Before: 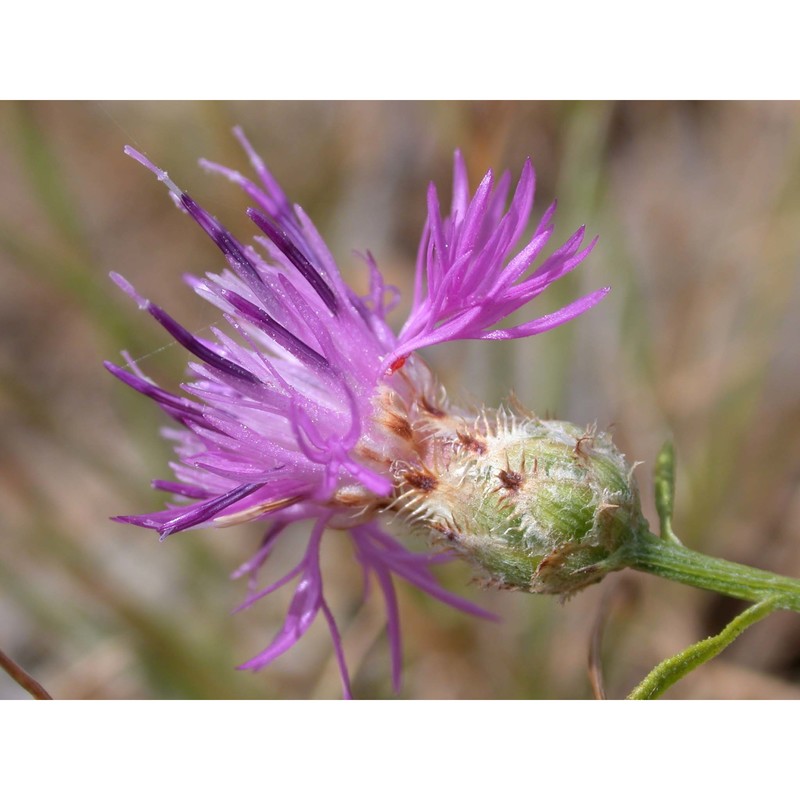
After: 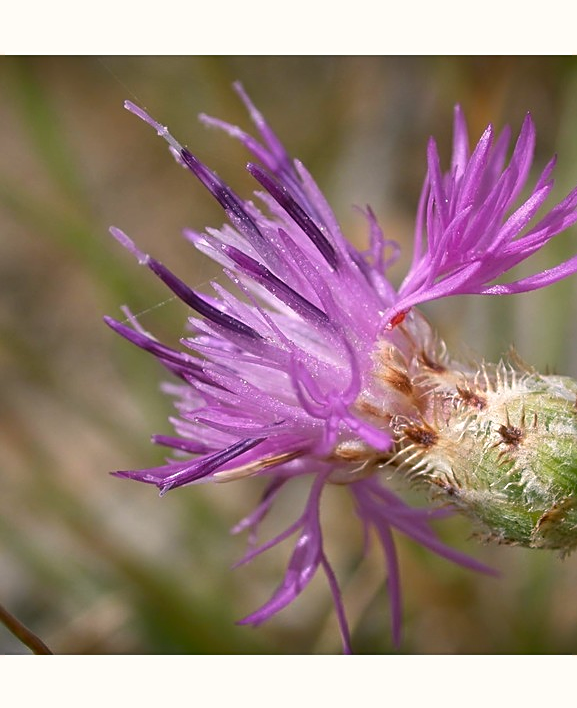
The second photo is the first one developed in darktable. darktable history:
shadows and highlights: radius 109.15, shadows 45.48, highlights -66.4, low approximation 0.01, soften with gaussian
crop: top 5.735%, right 27.855%, bottom 5.708%
sharpen: on, module defaults
color correction: highlights a* 4.01, highlights b* 4.91, shadows a* -7.14, shadows b* 4.62
